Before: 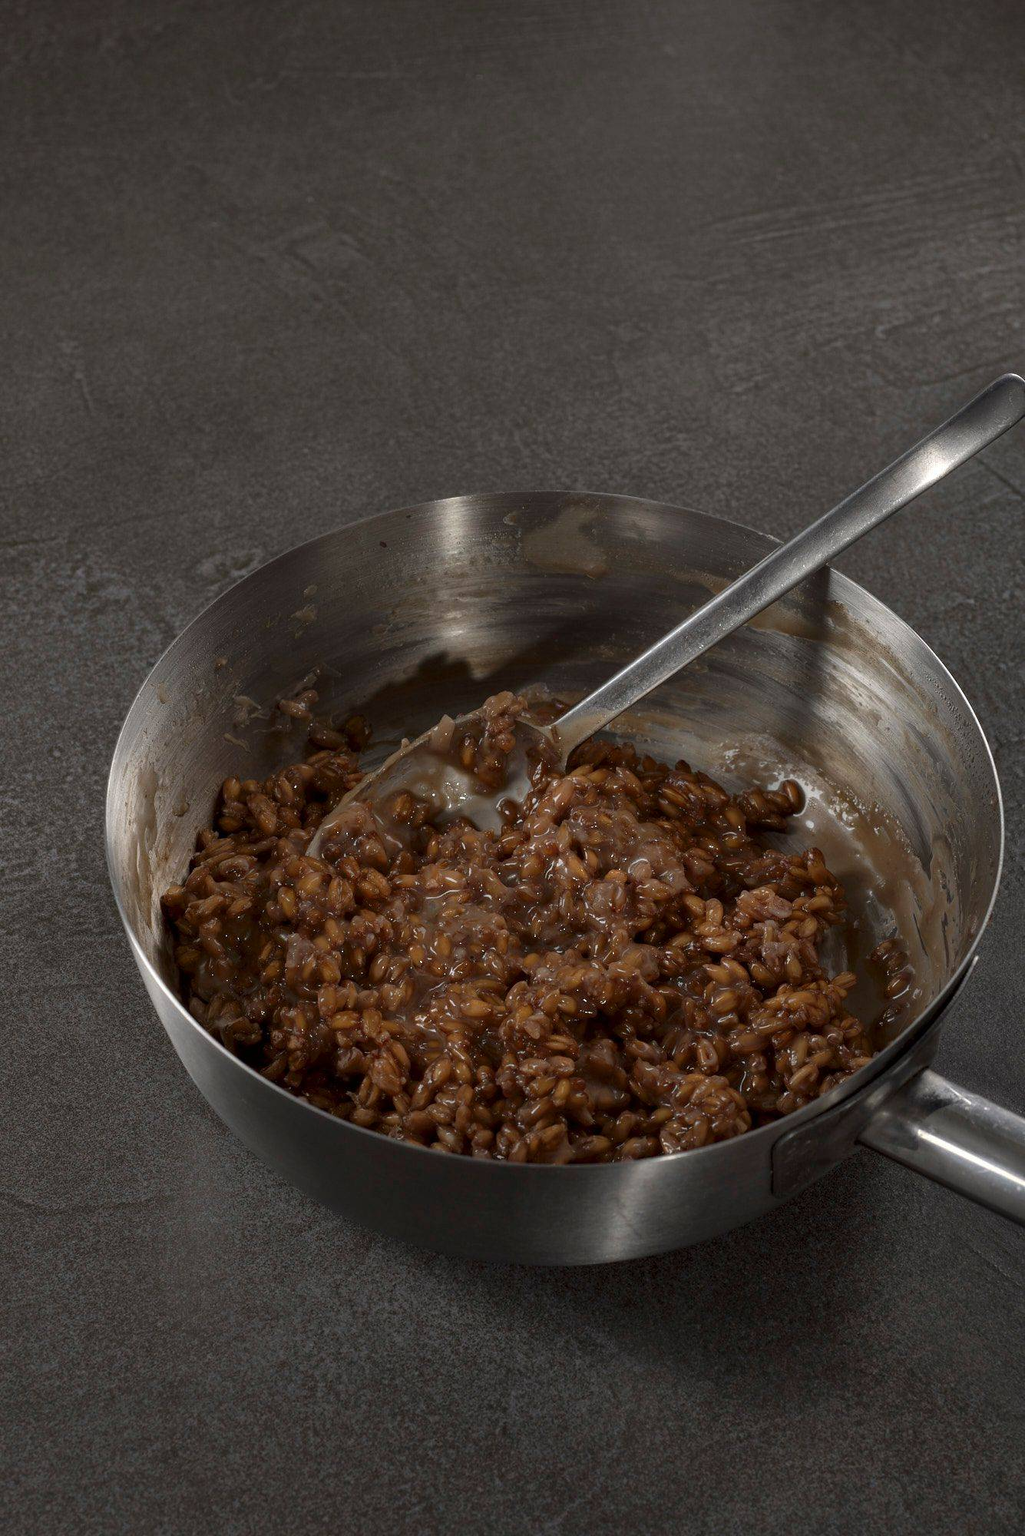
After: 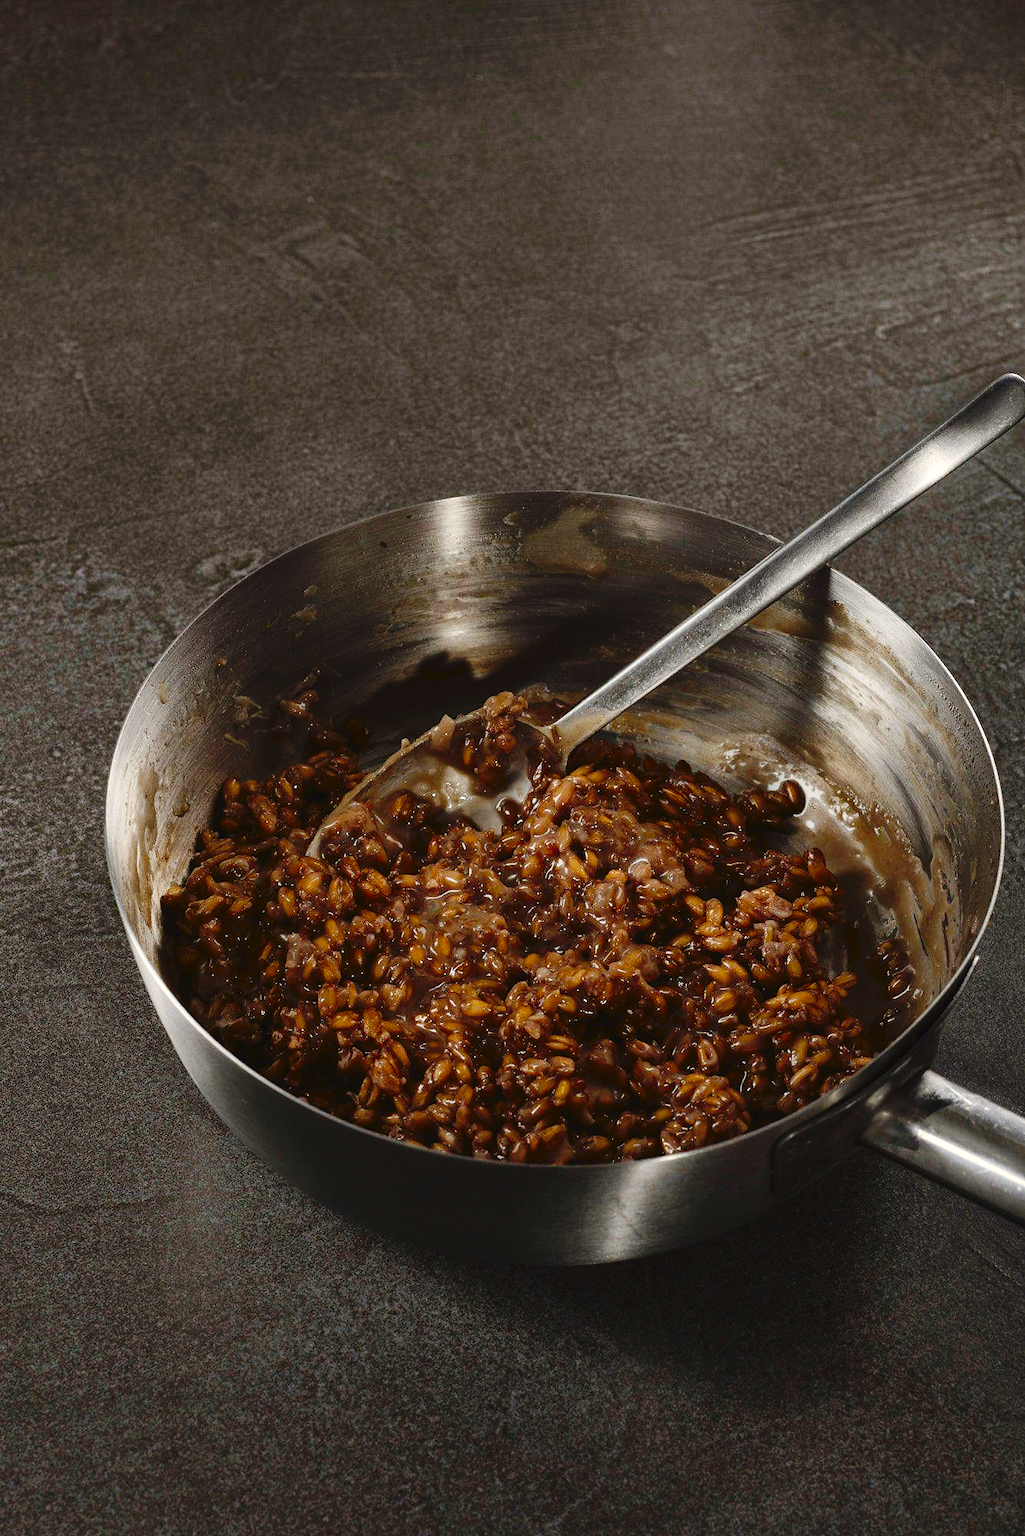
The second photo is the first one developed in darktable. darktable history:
tone curve: curves: ch0 [(0, 0) (0.003, 0.044) (0.011, 0.045) (0.025, 0.048) (0.044, 0.051) (0.069, 0.065) (0.1, 0.08) (0.136, 0.108) (0.177, 0.152) (0.224, 0.216) (0.277, 0.305) (0.335, 0.392) (0.399, 0.481) (0.468, 0.579) (0.543, 0.658) (0.623, 0.729) (0.709, 0.8) (0.801, 0.867) (0.898, 0.93) (1, 1)], preserve colors none
contrast brightness saturation: contrast 0.24, brightness 0.09
color calibration: output colorfulness [0, 0.315, 0, 0], x 0.341, y 0.355, temperature 5166 K
